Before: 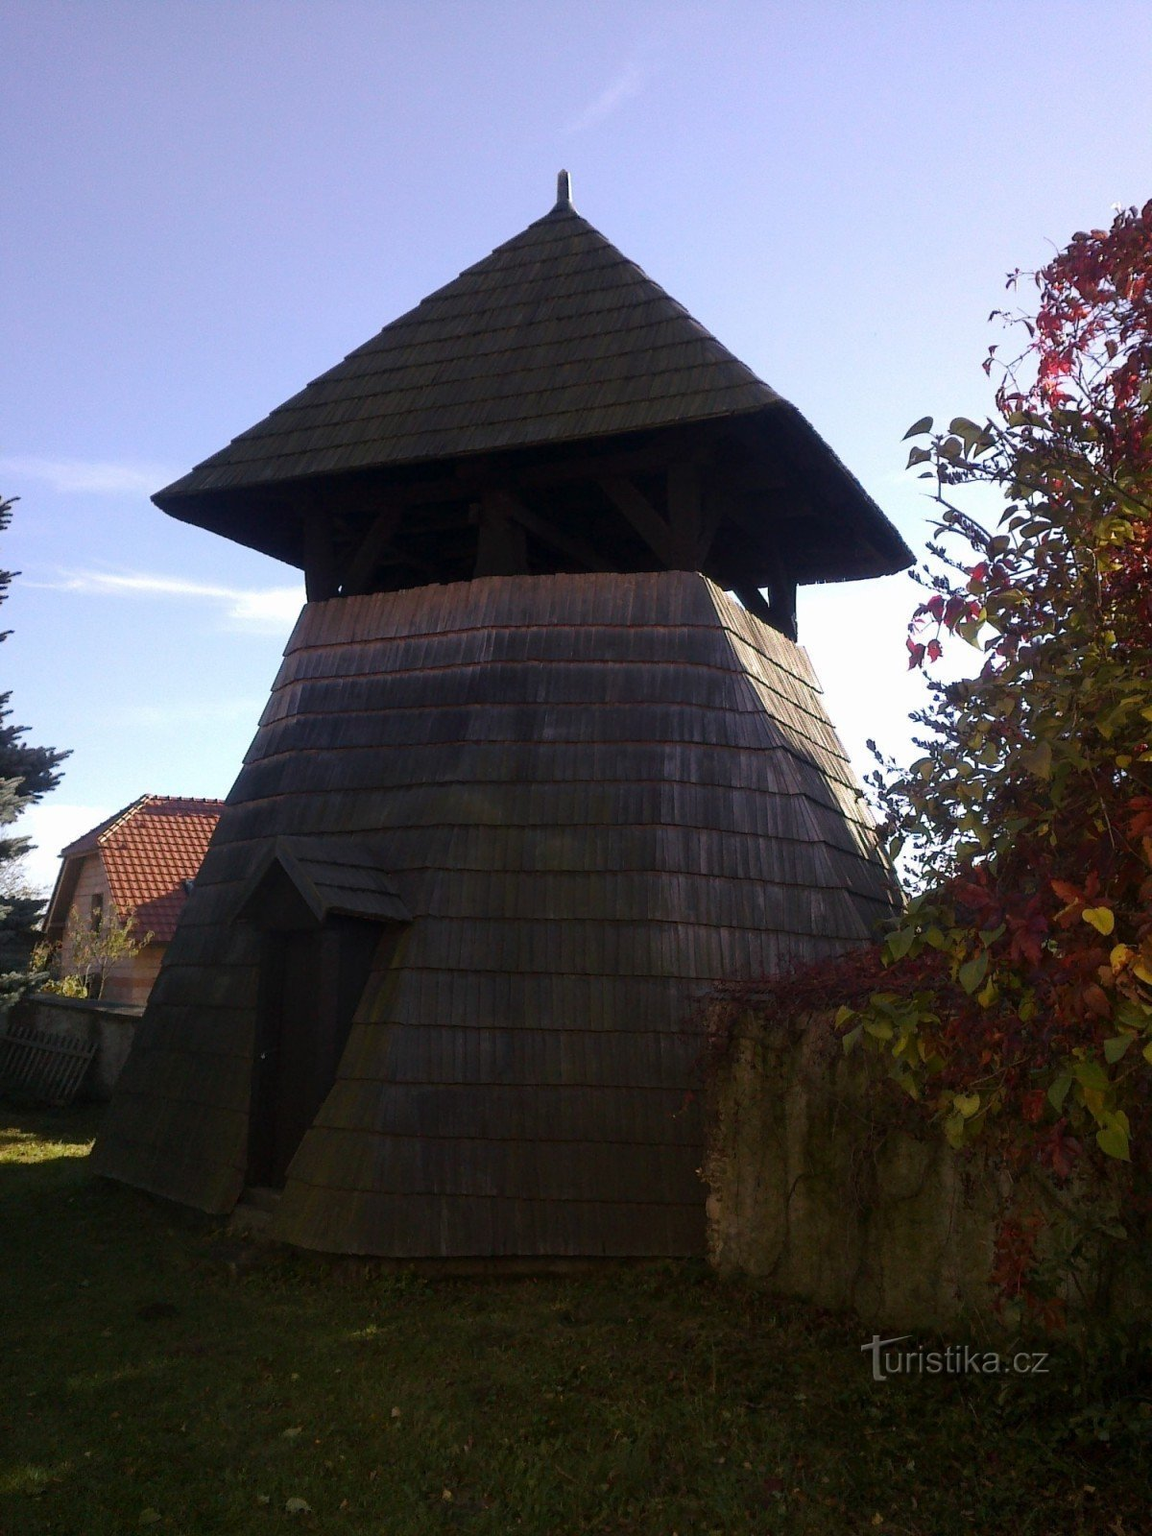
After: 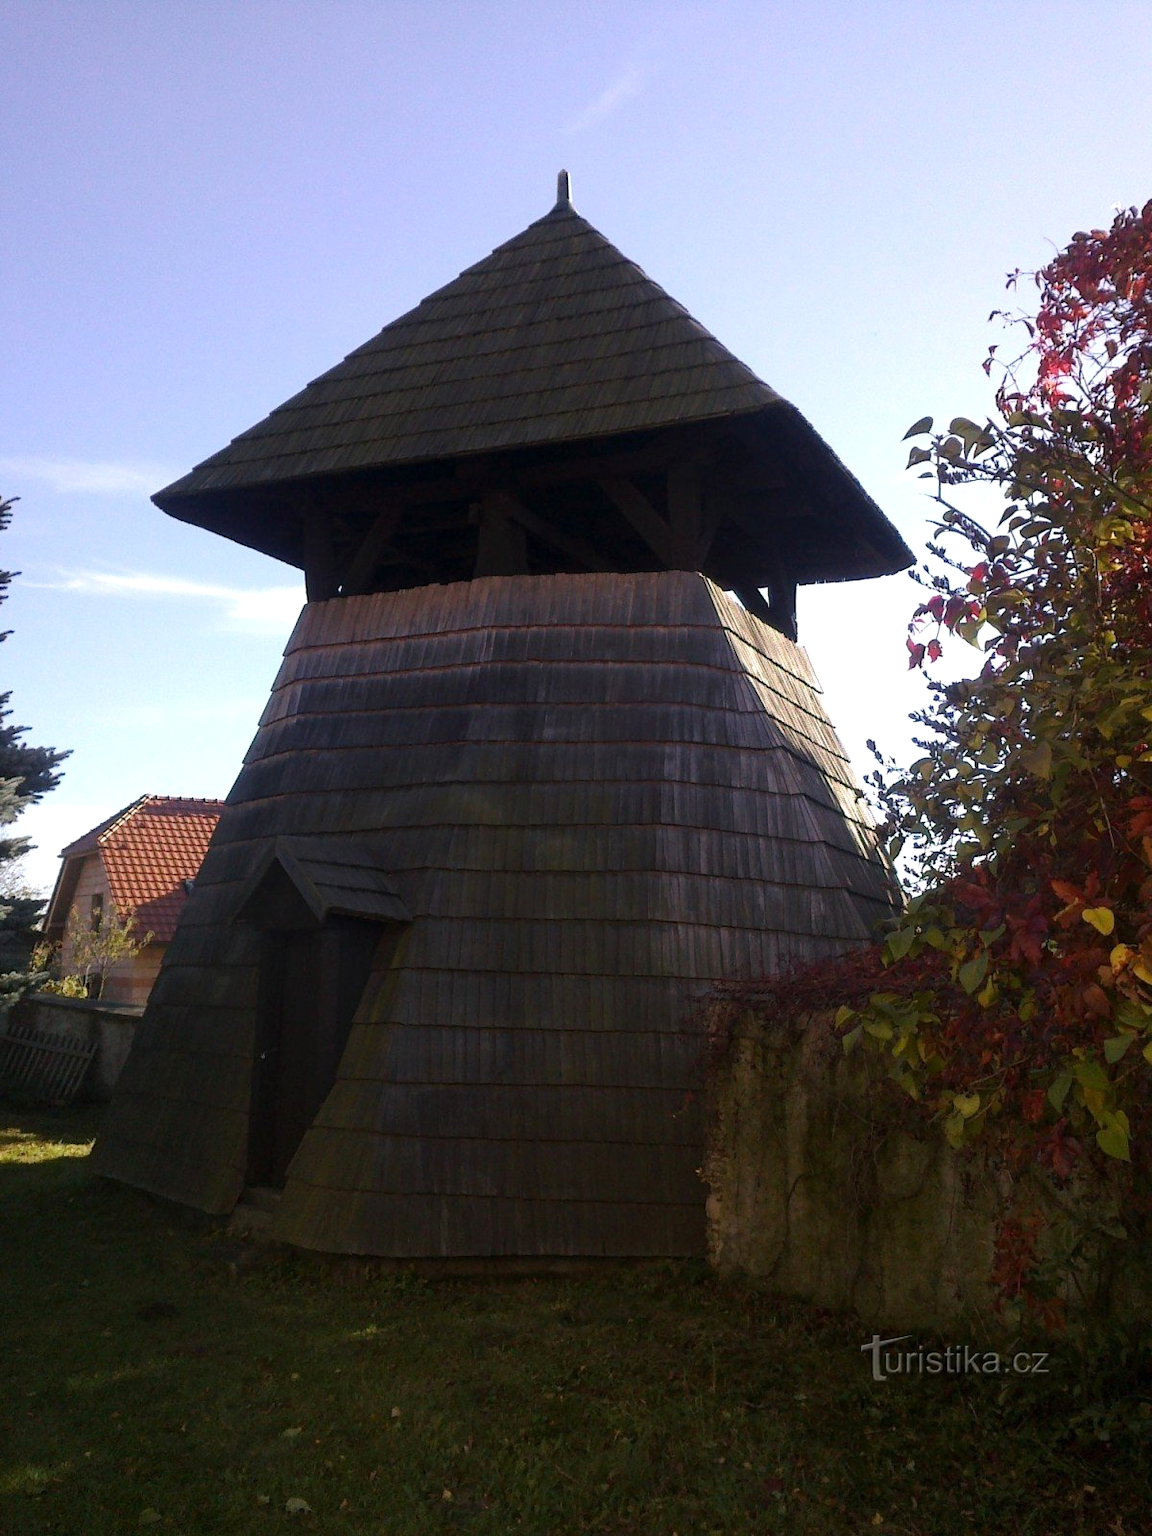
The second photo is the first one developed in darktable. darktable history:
exposure: exposure 0.215 EV, compensate exposure bias true, compensate highlight preservation false
